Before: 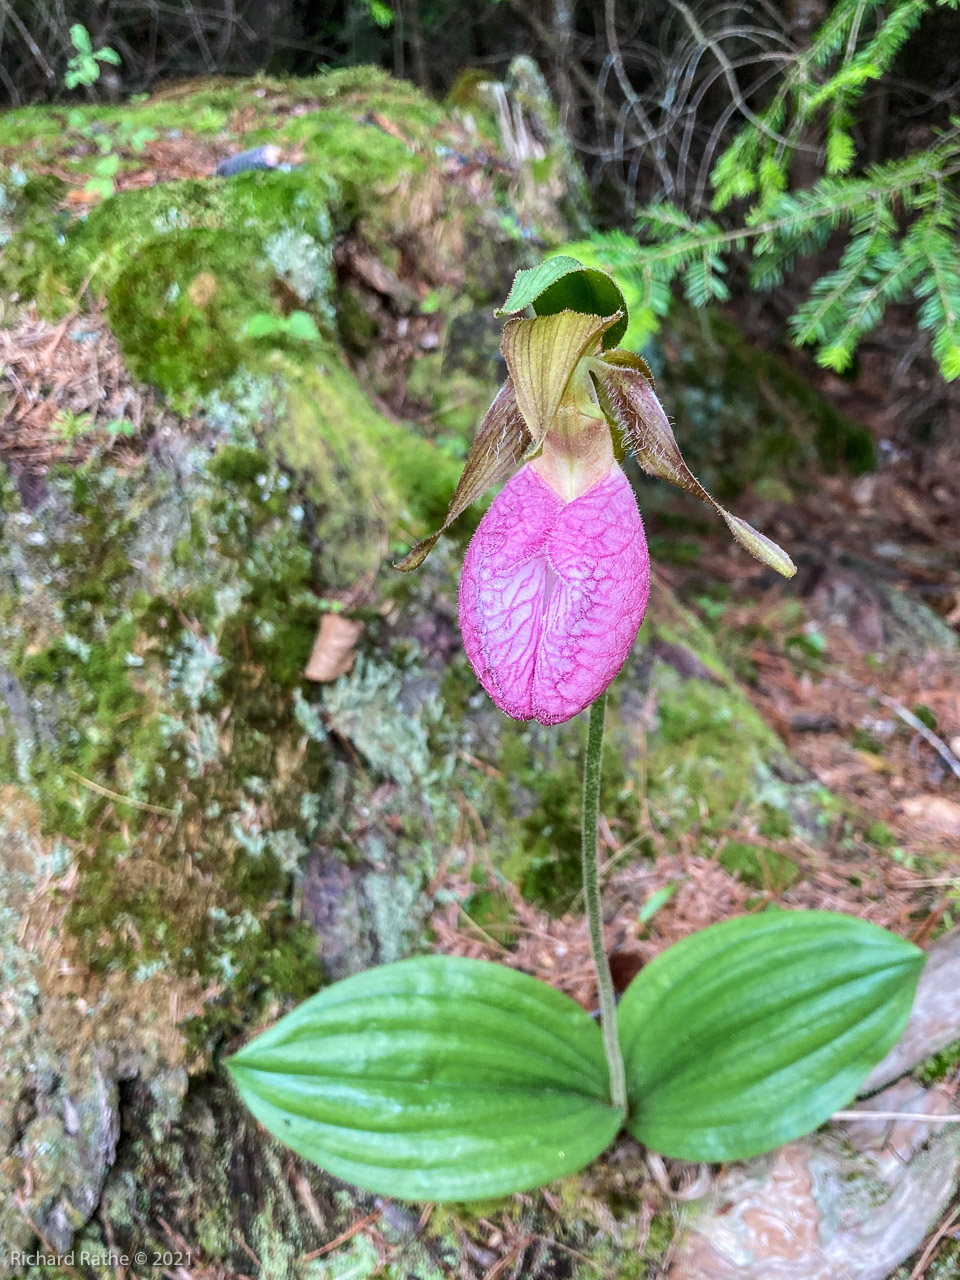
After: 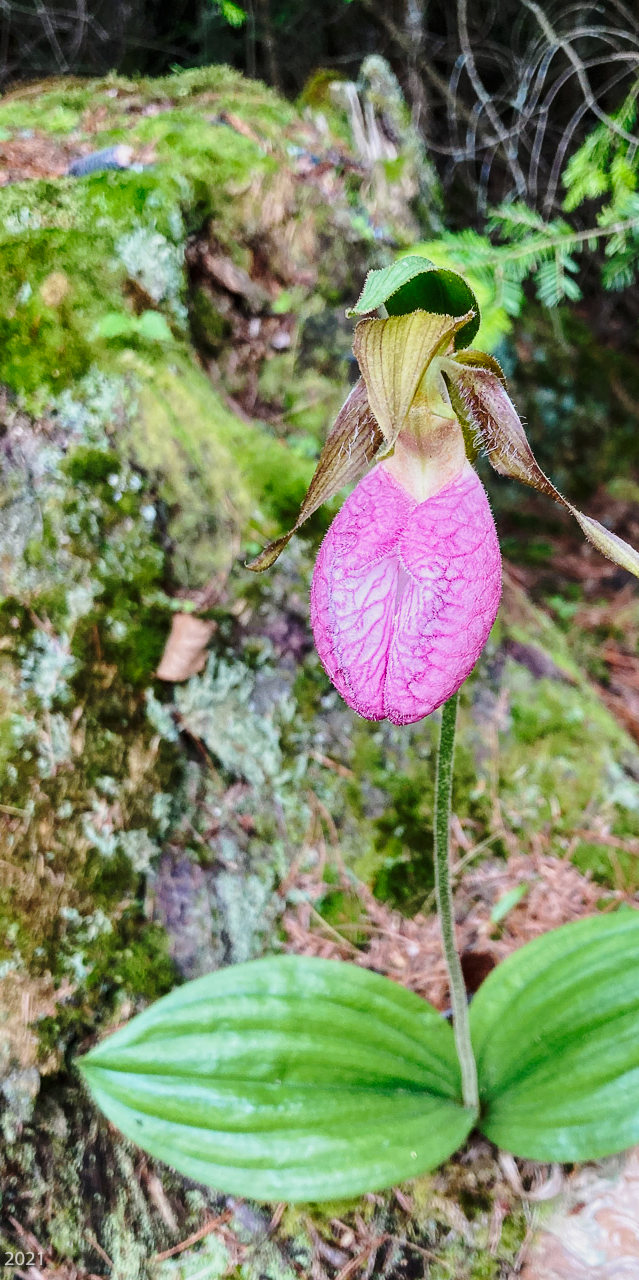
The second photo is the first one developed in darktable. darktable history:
exposure: black level correction 0, exposure -0.721 EV, compensate highlight preservation false
crop: left 15.419%, right 17.914%
base curve: curves: ch0 [(0, 0) (0.028, 0.03) (0.121, 0.232) (0.46, 0.748) (0.859, 0.968) (1, 1)], preserve colors none
